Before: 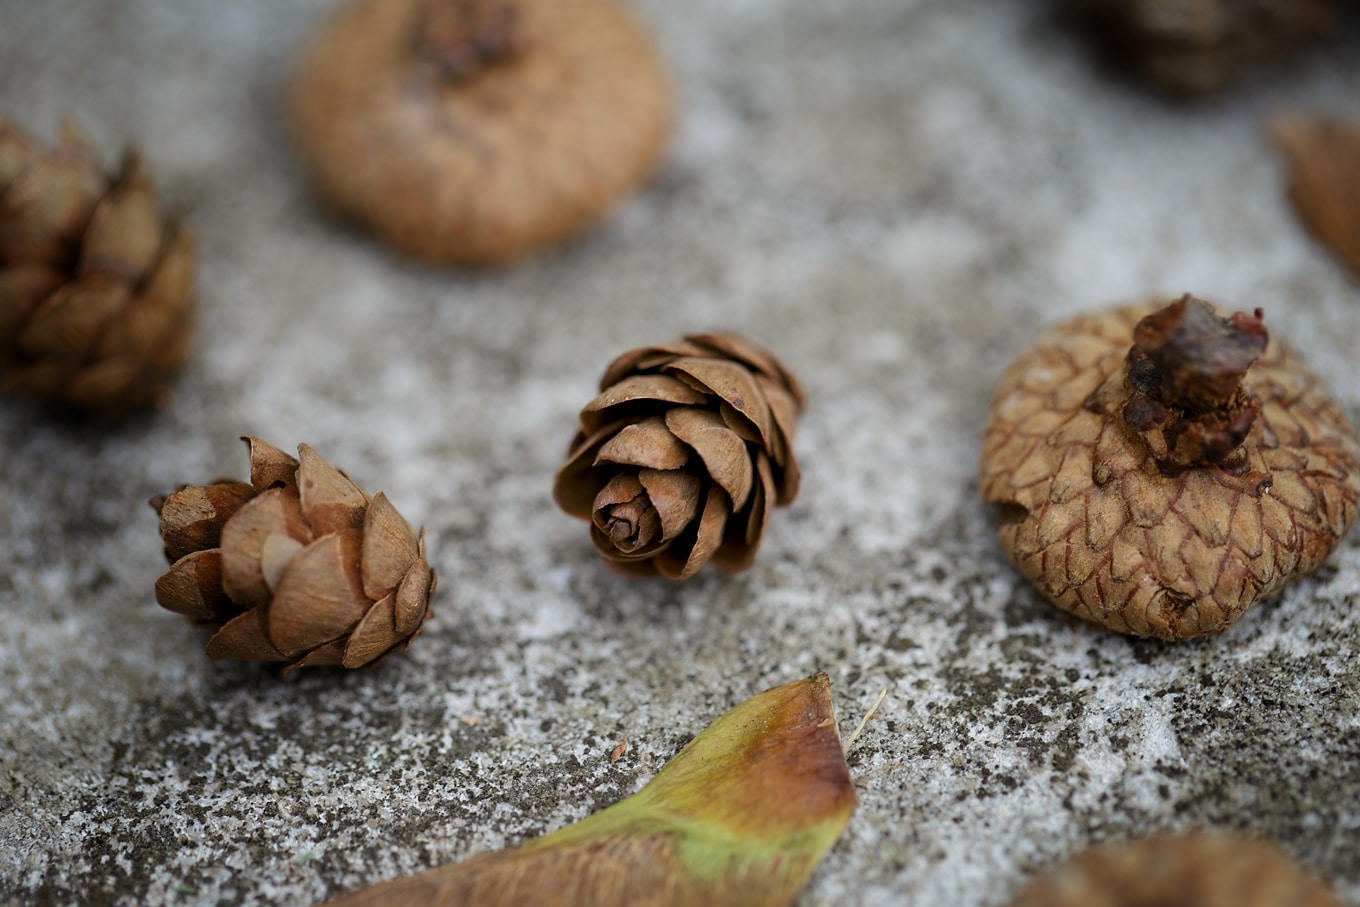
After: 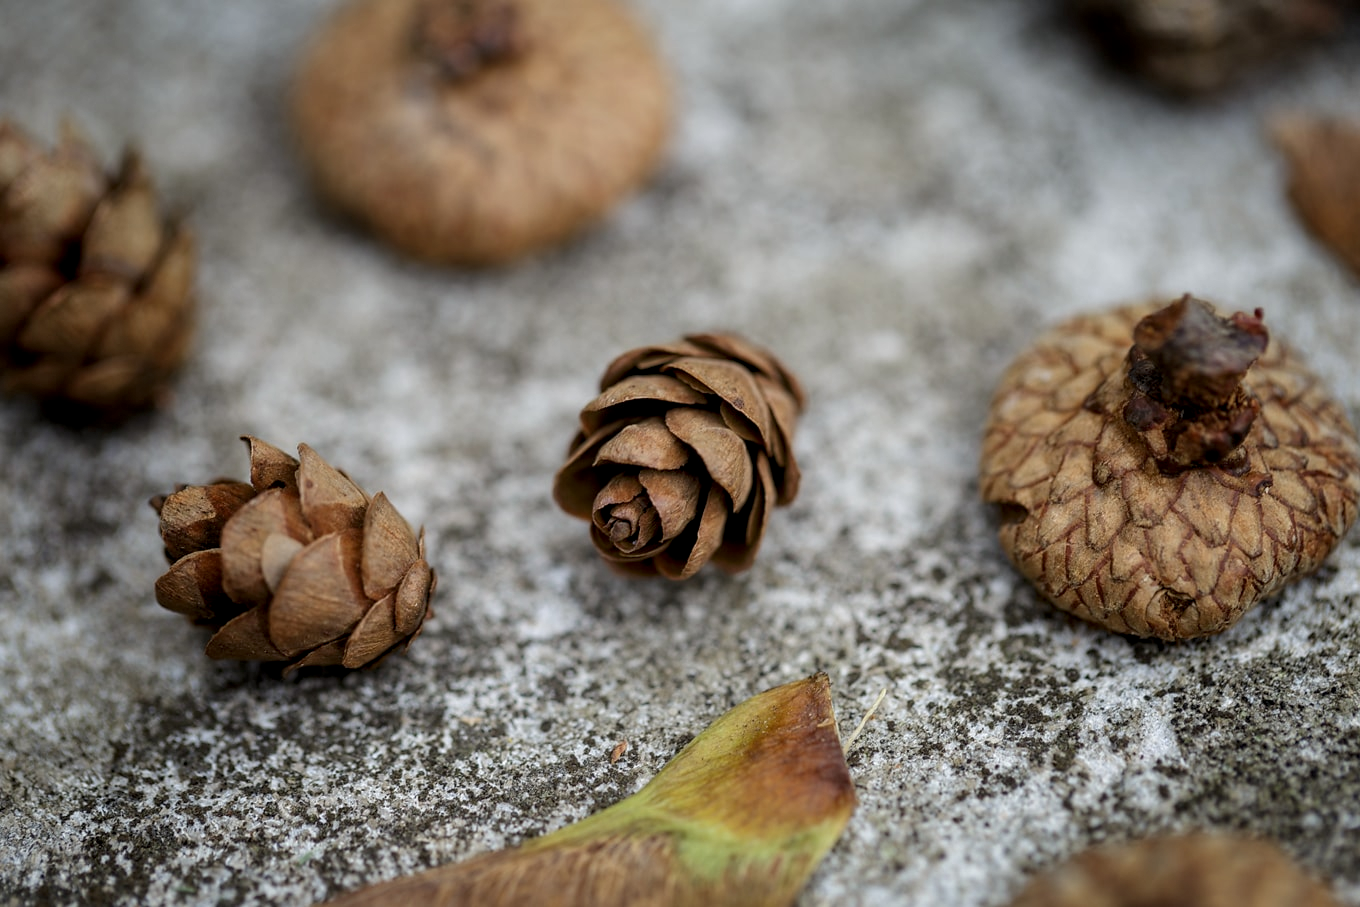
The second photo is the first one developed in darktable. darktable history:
local contrast: highlights 53%, shadows 53%, detail 130%, midtone range 0.453
shadows and highlights: highlights 69.9, soften with gaussian
